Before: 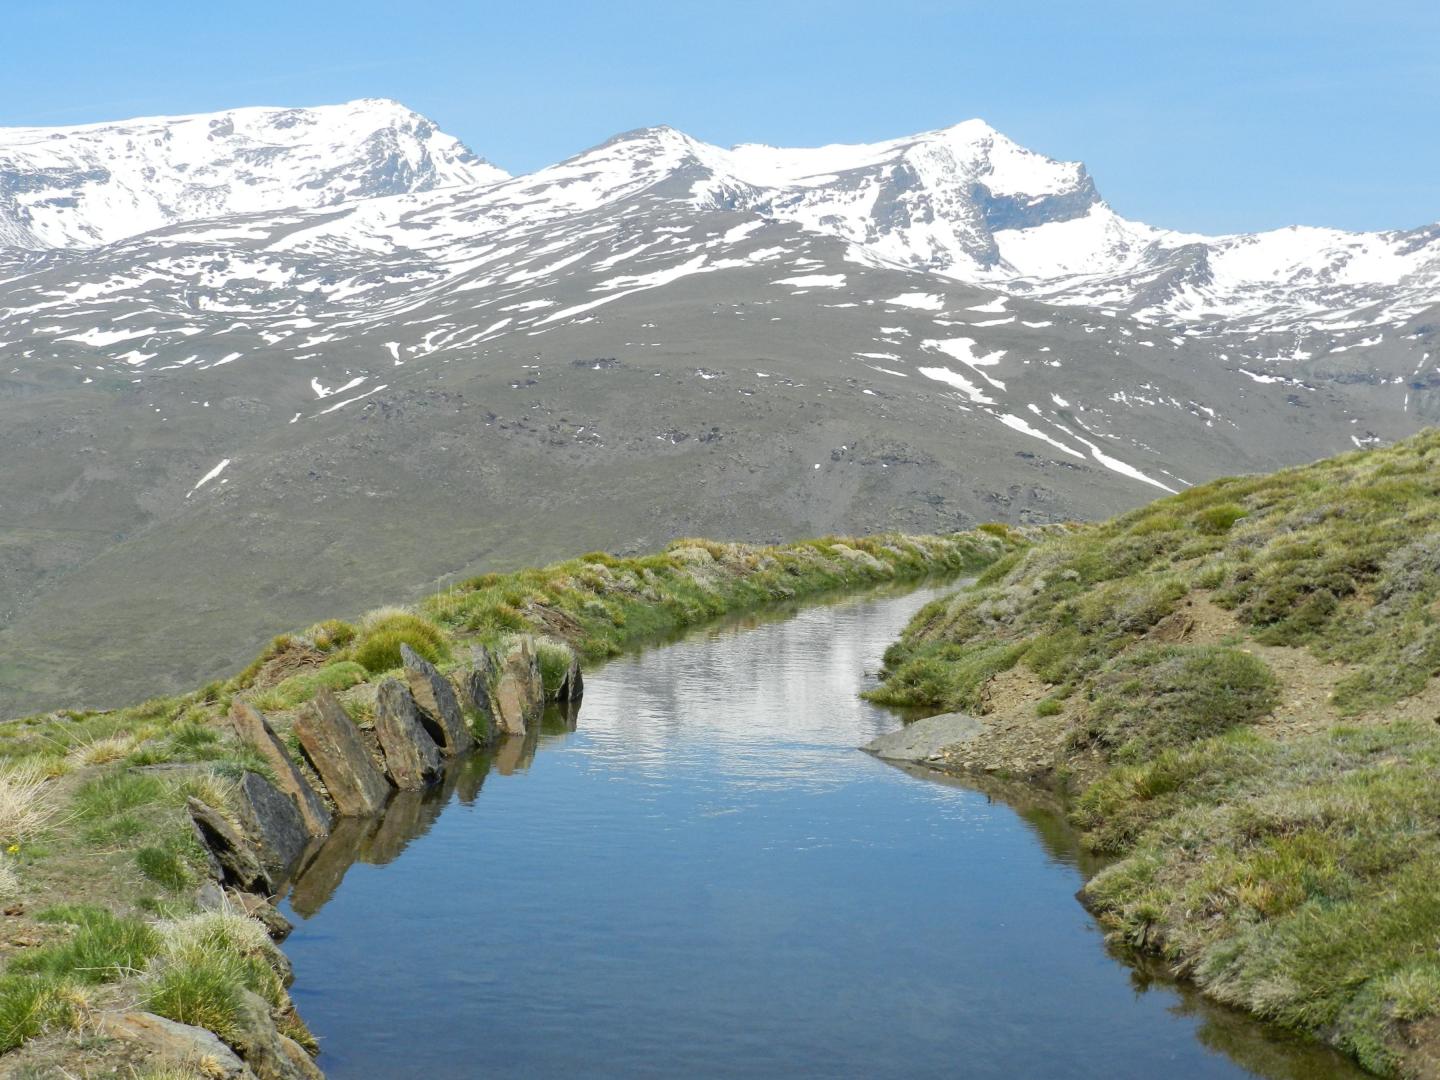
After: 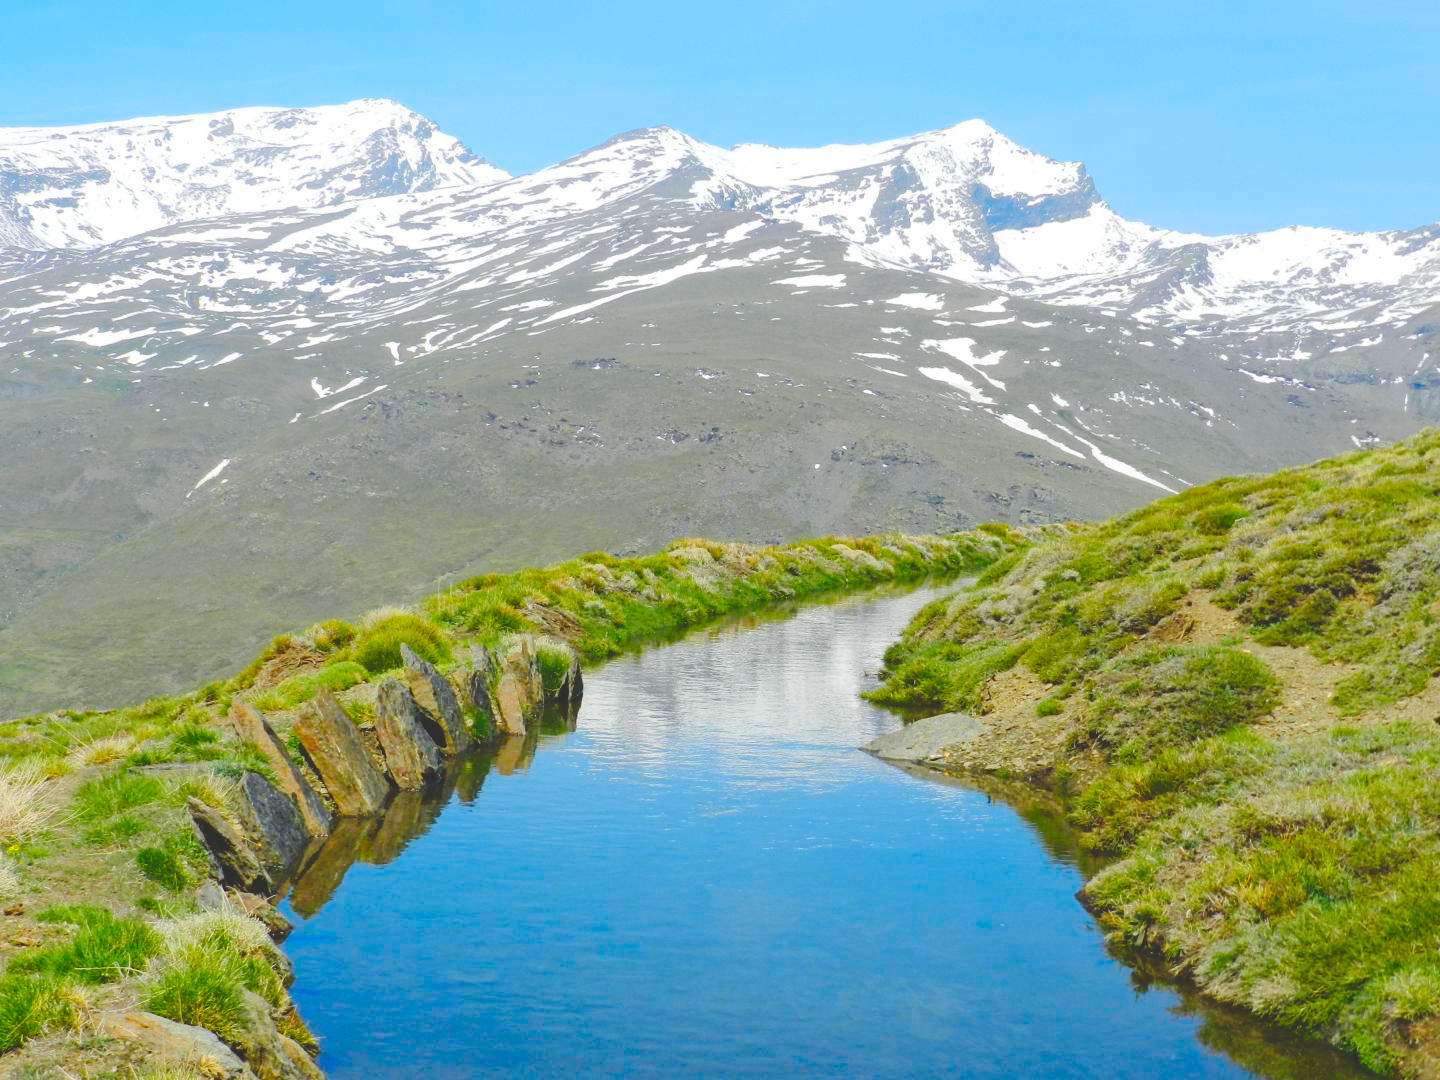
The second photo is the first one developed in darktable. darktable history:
base curve: curves: ch0 [(0, 0.024) (0.055, 0.065) (0.121, 0.166) (0.236, 0.319) (0.693, 0.726) (1, 1)], preserve colors none
color correction: highlights b* -0.037, saturation 1.8
